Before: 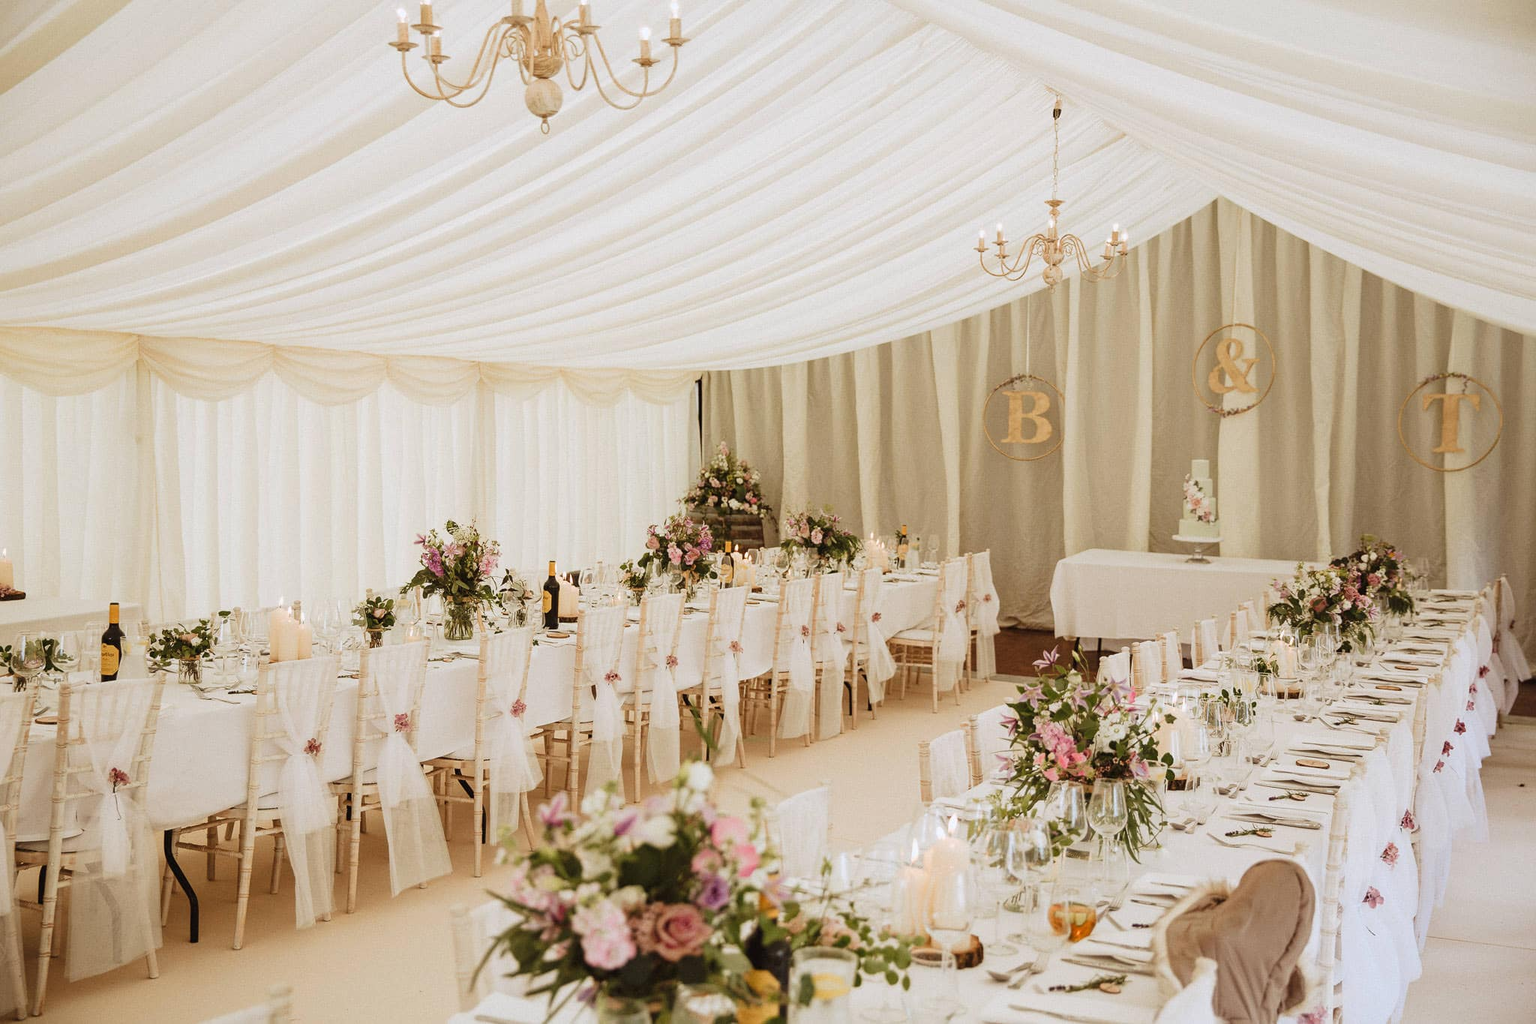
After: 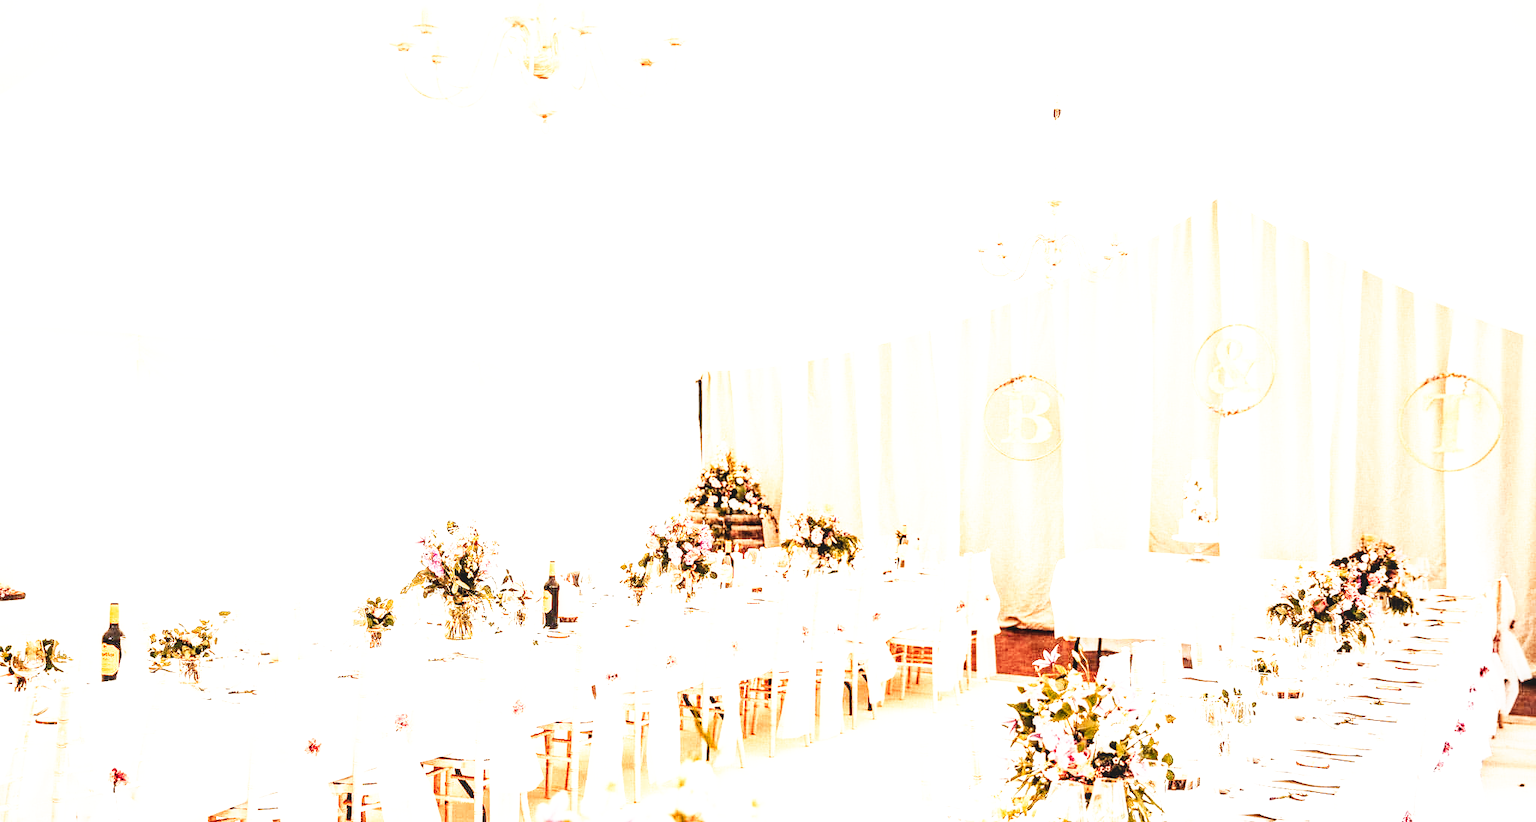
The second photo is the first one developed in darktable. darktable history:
local contrast: detail 113%
color zones: curves: ch1 [(0, 0.469) (0.072, 0.457) (0.243, 0.494) (0.429, 0.5) (0.571, 0.5) (0.714, 0.5) (0.857, 0.5) (1, 0.469)]; ch2 [(0, 0.499) (0.143, 0.467) (0.242, 0.436) (0.429, 0.493) (0.571, 0.5) (0.714, 0.5) (0.857, 0.5) (1, 0.499)]
crop: bottom 19.576%
exposure: exposure 0.743 EV, compensate highlight preservation false
contrast equalizer: octaves 7, y [[0.545, 0.572, 0.59, 0.59, 0.571, 0.545], [0.5 ×6], [0.5 ×6], [0 ×6], [0 ×6]]
tone equalizer: -8 EV -1.11 EV, -7 EV -1.01 EV, -6 EV -0.867 EV, -5 EV -0.608 EV, -3 EV 0.581 EV, -2 EV 0.868 EV, -1 EV 0.995 EV, +0 EV 1.08 EV
base curve: curves: ch0 [(0, 0) (0.007, 0.004) (0.027, 0.03) (0.046, 0.07) (0.207, 0.54) (0.442, 0.872) (0.673, 0.972) (1, 1)], preserve colors none
